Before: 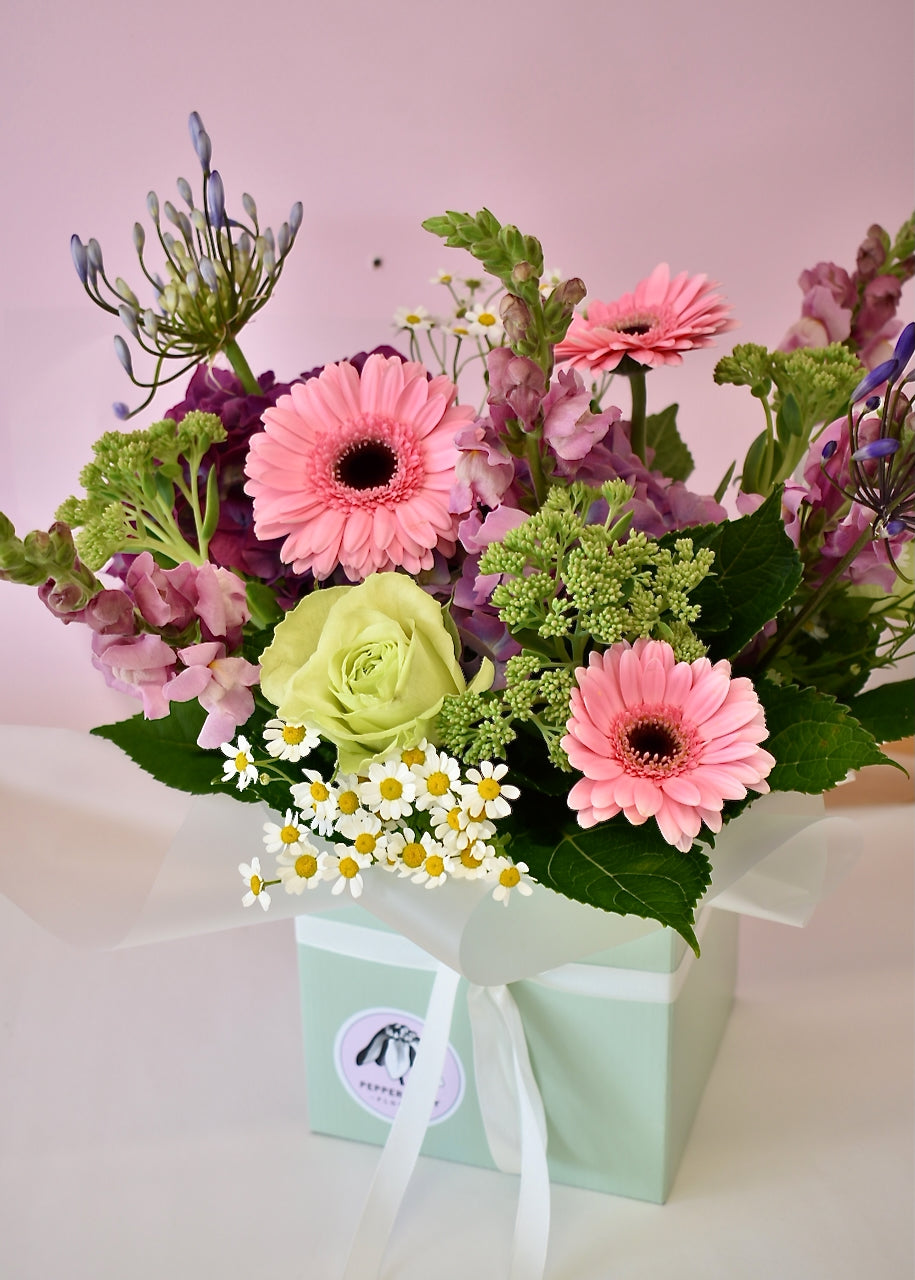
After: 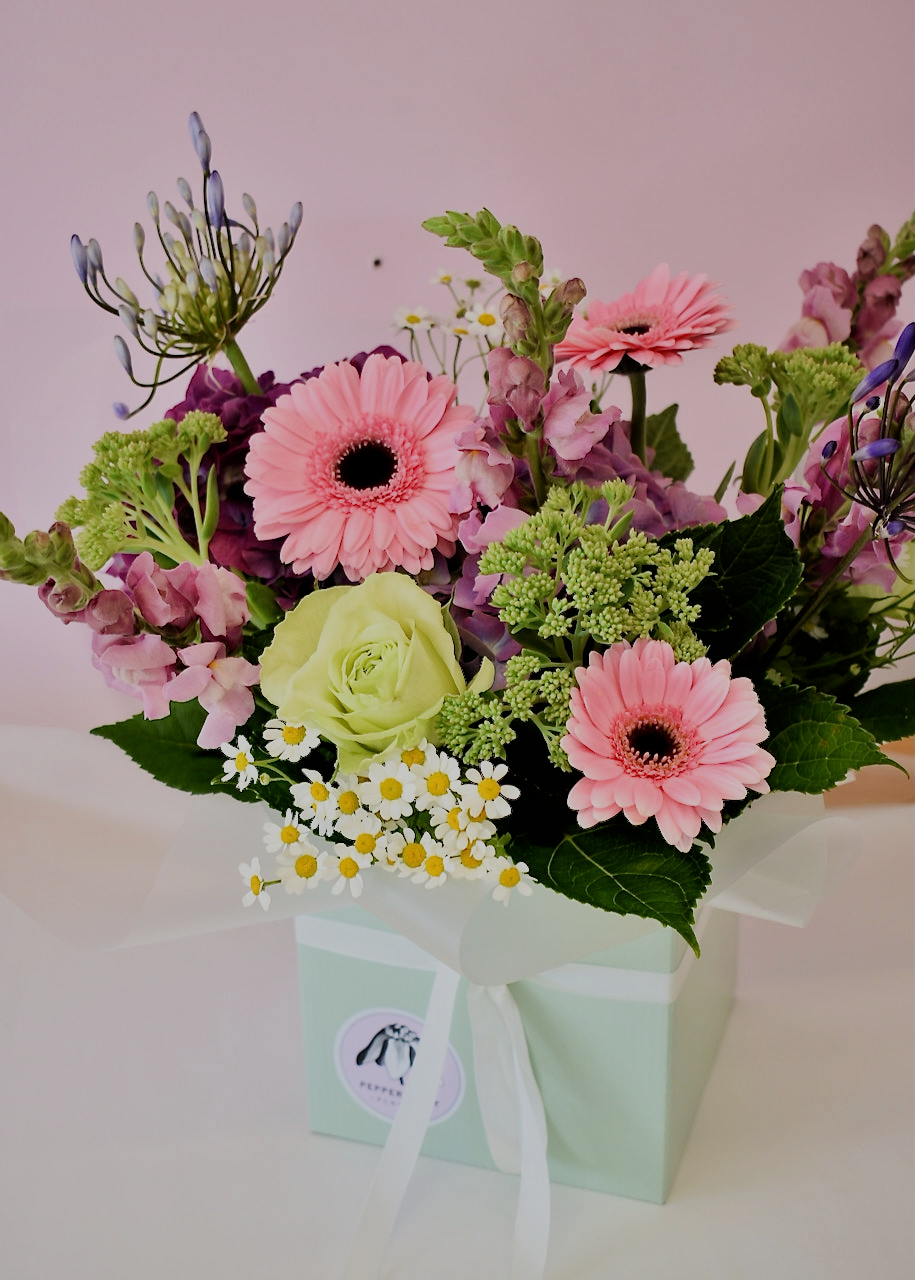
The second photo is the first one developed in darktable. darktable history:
filmic rgb: black relative exposure -6.07 EV, white relative exposure 6.97 EV, hardness 2.28
